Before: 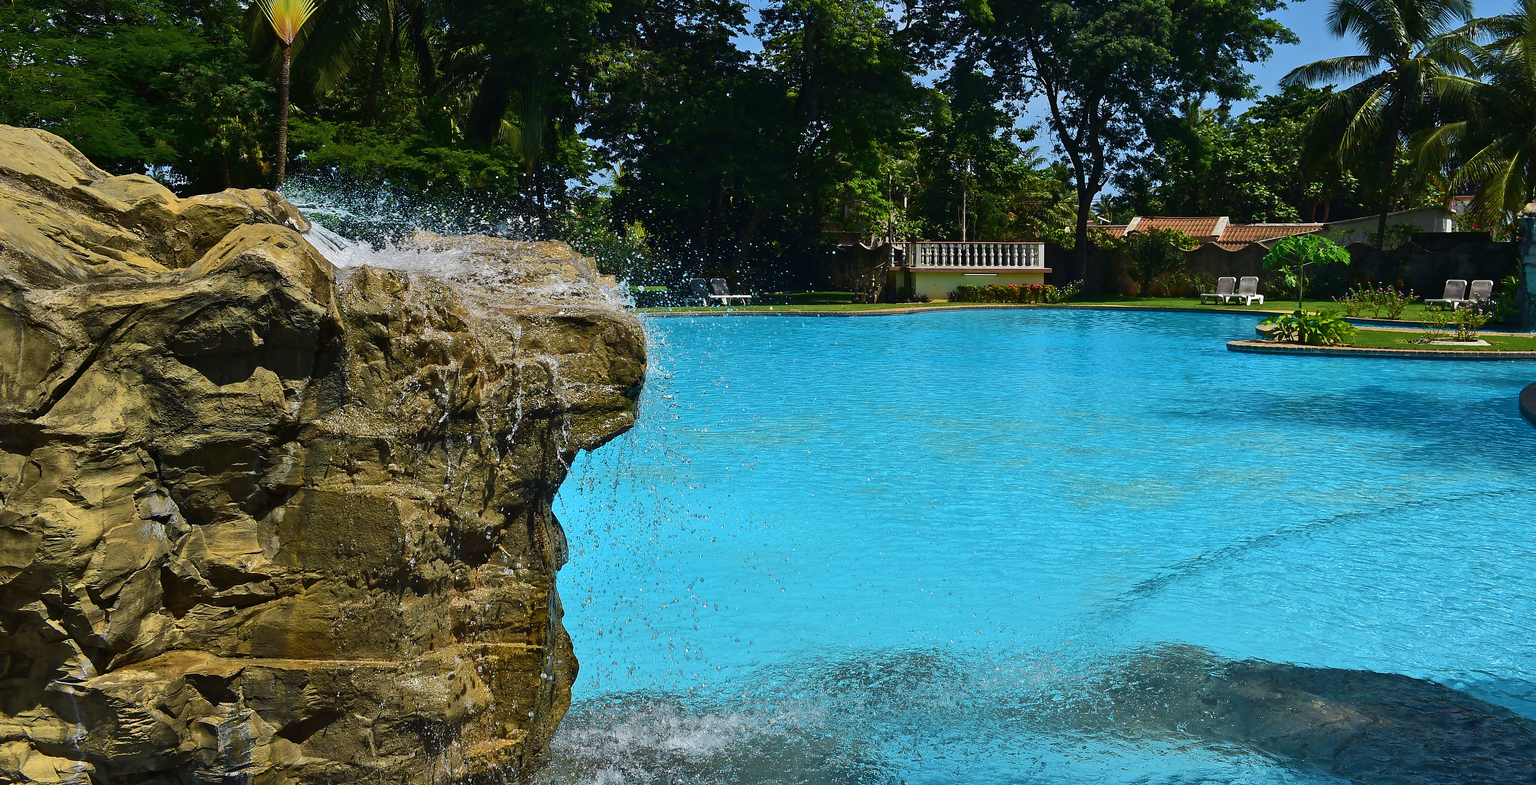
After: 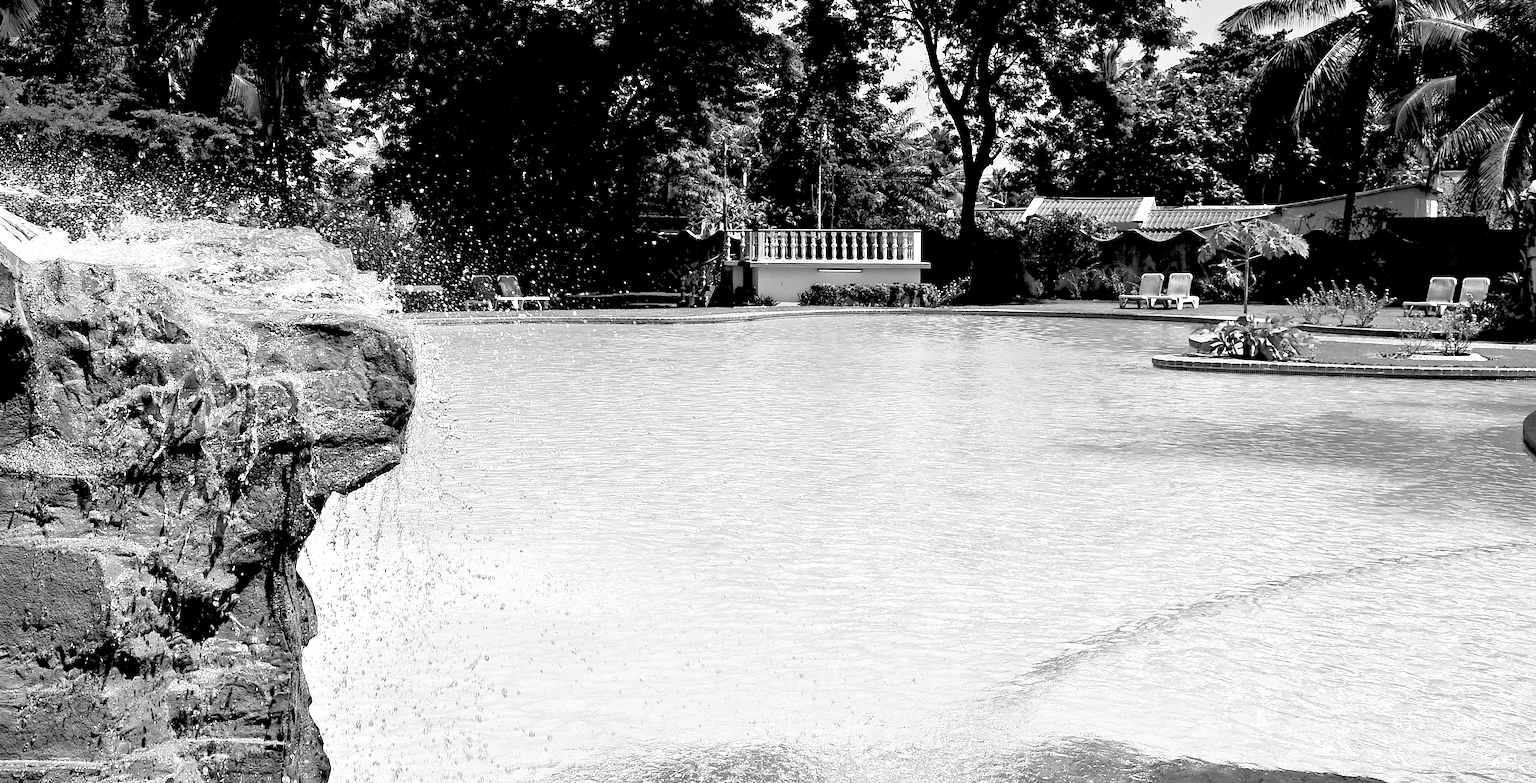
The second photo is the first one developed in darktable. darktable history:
color balance: output saturation 120%
crop and rotate: left 20.74%, top 7.912%, right 0.375%, bottom 13.378%
exposure: exposure 1 EV, compensate highlight preservation false
rgb levels: levels [[0.027, 0.429, 0.996], [0, 0.5, 1], [0, 0.5, 1]]
monochrome: size 3.1
